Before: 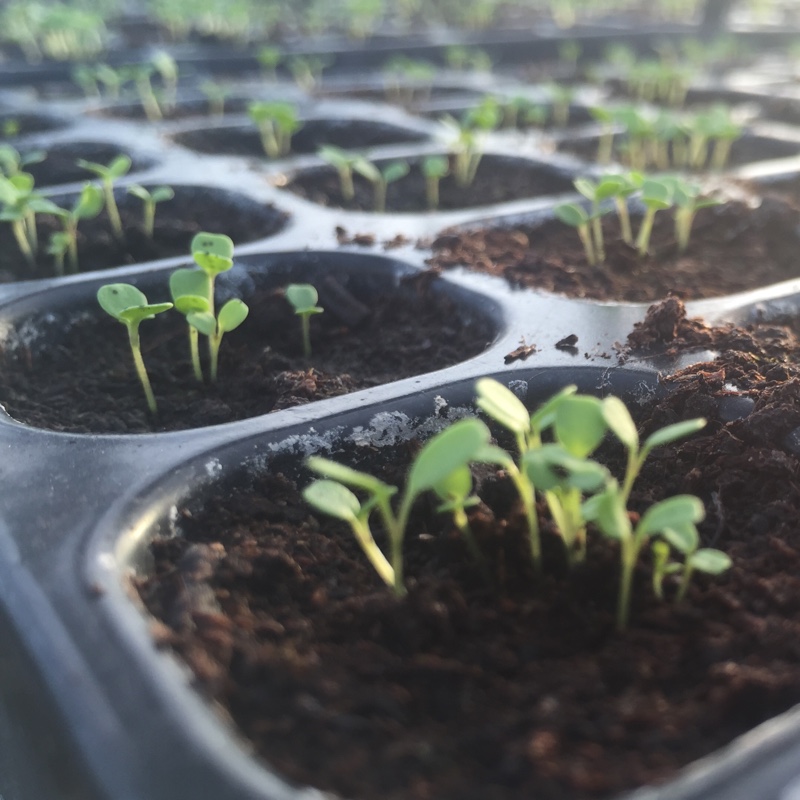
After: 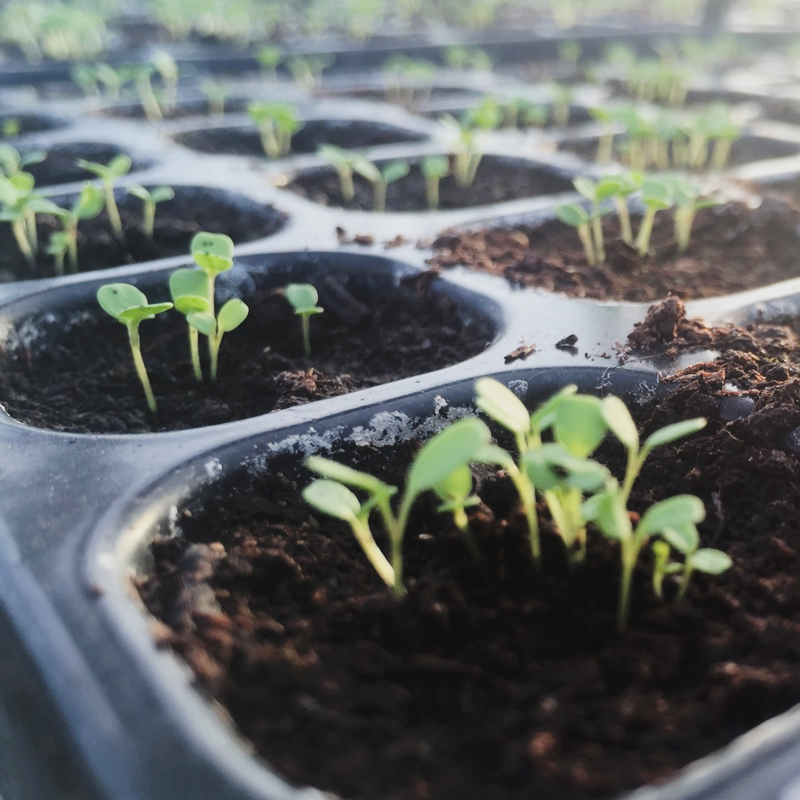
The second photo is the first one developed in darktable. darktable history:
tone curve: curves: ch0 [(0, 0) (0.003, 0.04) (0.011, 0.04) (0.025, 0.043) (0.044, 0.049) (0.069, 0.066) (0.1, 0.095) (0.136, 0.121) (0.177, 0.154) (0.224, 0.211) (0.277, 0.281) (0.335, 0.358) (0.399, 0.452) (0.468, 0.54) (0.543, 0.628) (0.623, 0.721) (0.709, 0.801) (0.801, 0.883) (0.898, 0.948) (1, 1)], preserve colors none
filmic rgb: black relative exposure -7.65 EV, white relative exposure 4.56 EV, hardness 3.61
